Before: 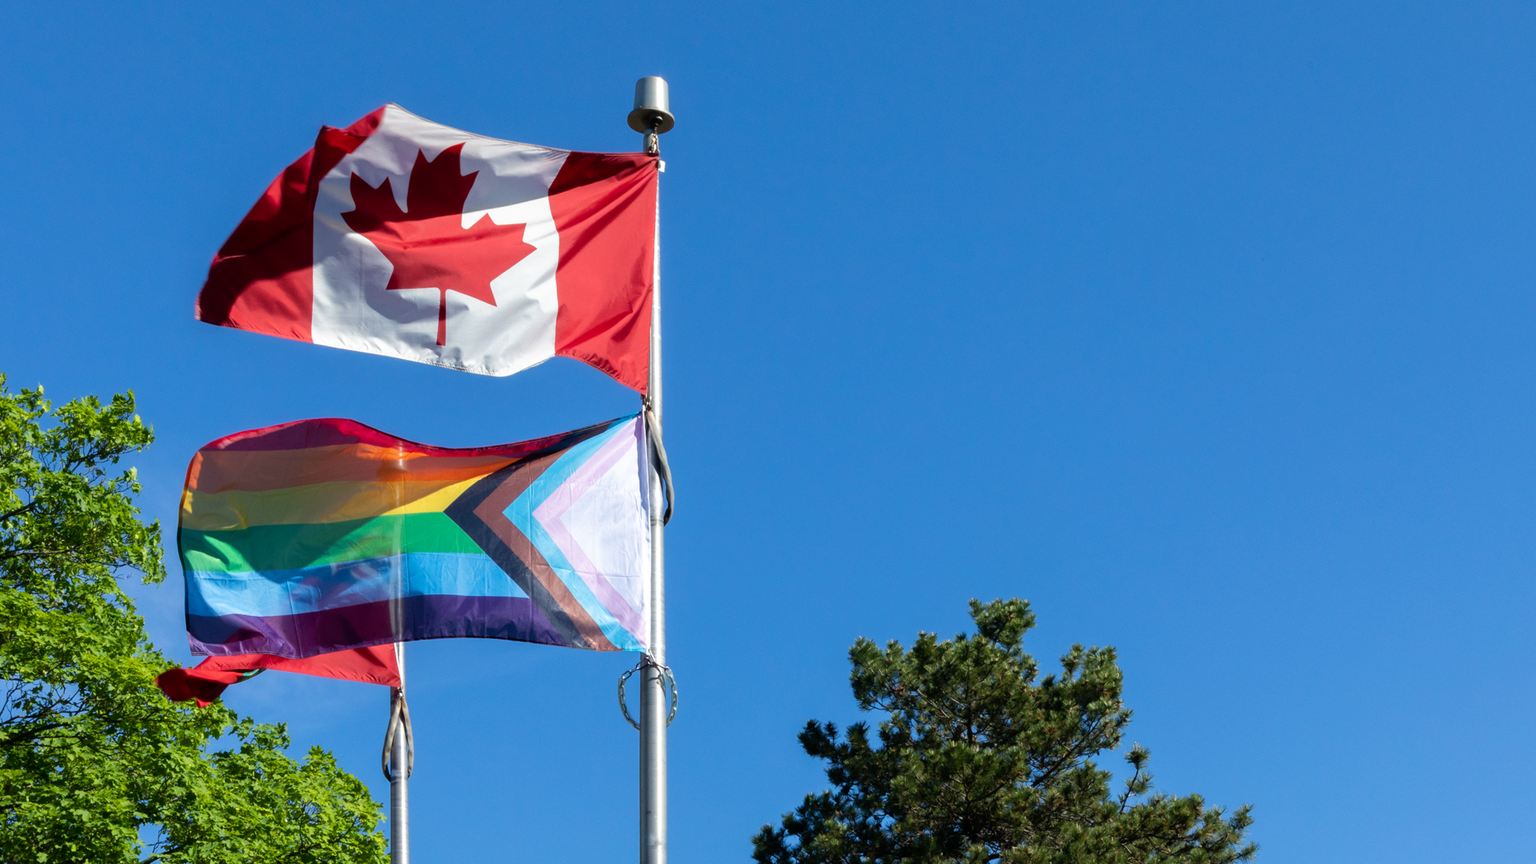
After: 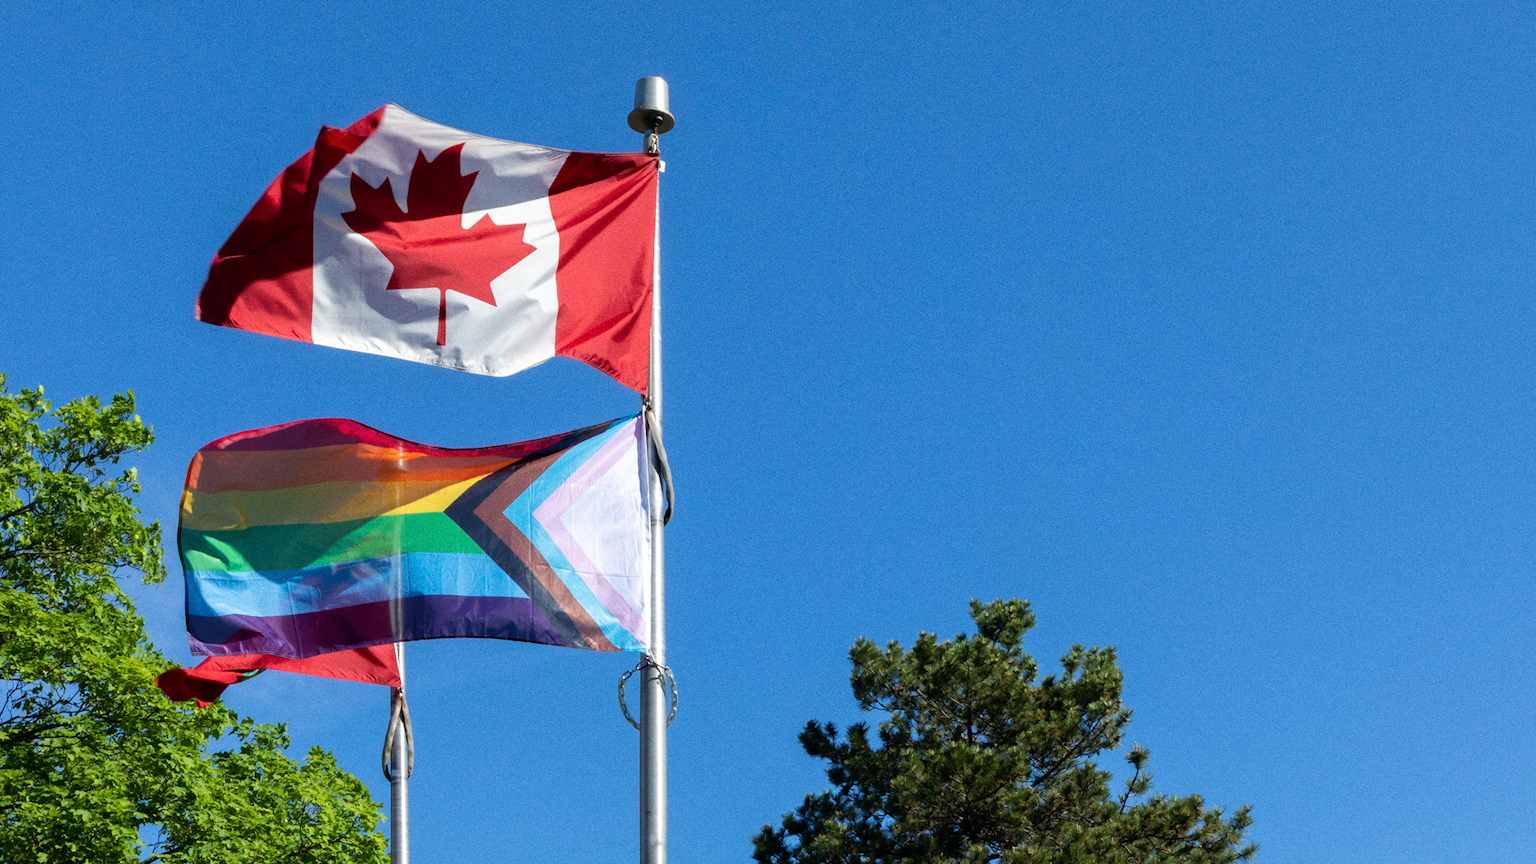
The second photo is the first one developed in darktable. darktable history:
white balance: emerald 1
grain: on, module defaults
